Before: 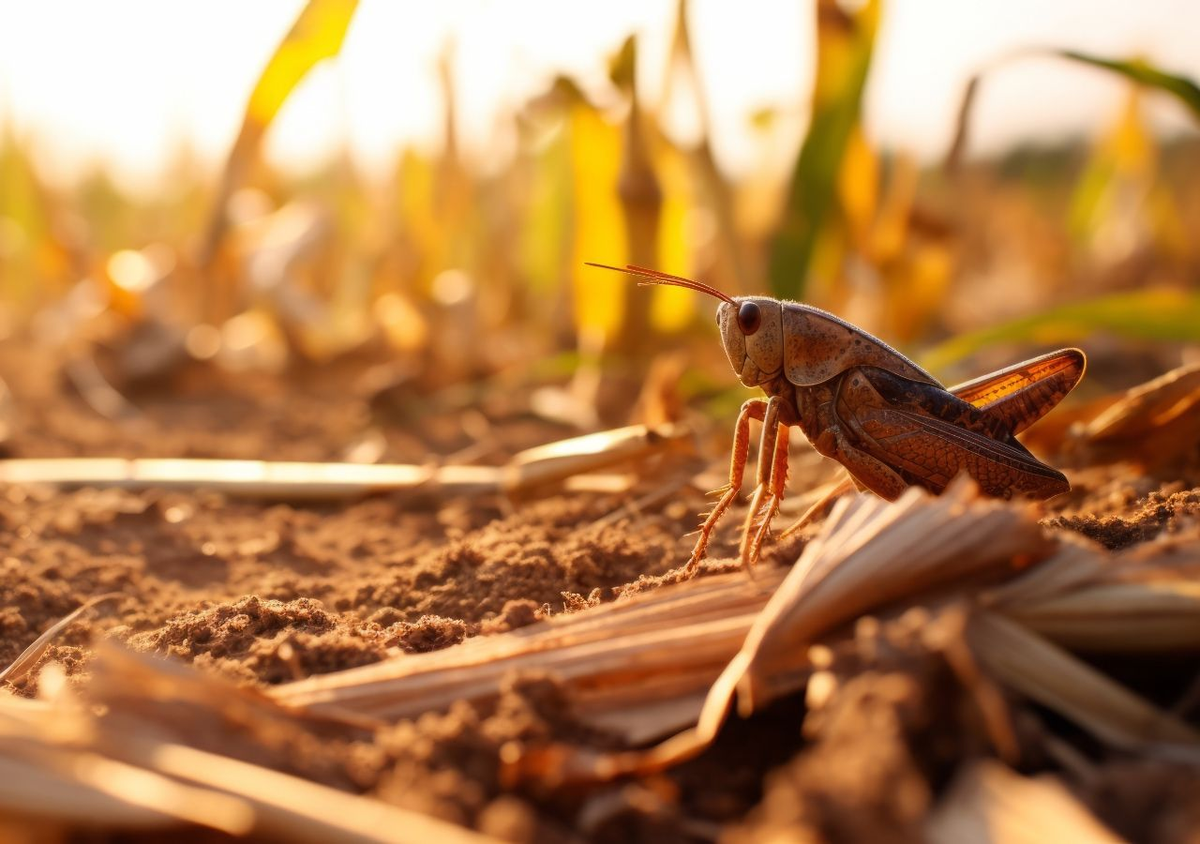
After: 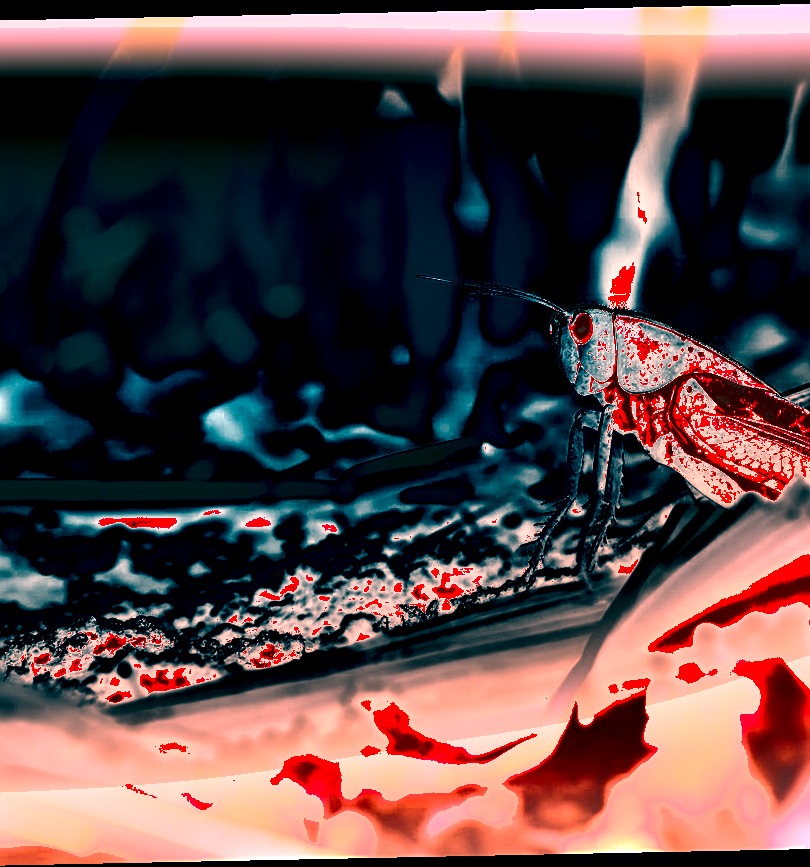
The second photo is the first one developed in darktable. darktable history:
crop and rotate: left 14.385%, right 18.948%
rotate and perspective: rotation -1.17°, automatic cropping off
sharpen: on, module defaults
tone curve: curves: ch0 [(0, 0) (0.003, 0.275) (0.011, 0.288) (0.025, 0.309) (0.044, 0.326) (0.069, 0.346) (0.1, 0.37) (0.136, 0.396) (0.177, 0.432) (0.224, 0.473) (0.277, 0.516) (0.335, 0.566) (0.399, 0.611) (0.468, 0.661) (0.543, 0.711) (0.623, 0.761) (0.709, 0.817) (0.801, 0.867) (0.898, 0.911) (1, 1)], preserve colors none
shadows and highlights: radius 171.16, shadows 27, white point adjustment 3.13, highlights -67.95, soften with gaussian
white balance: red 4.26, blue 1.802
exposure: exposure 0.485 EV, compensate highlight preservation false
